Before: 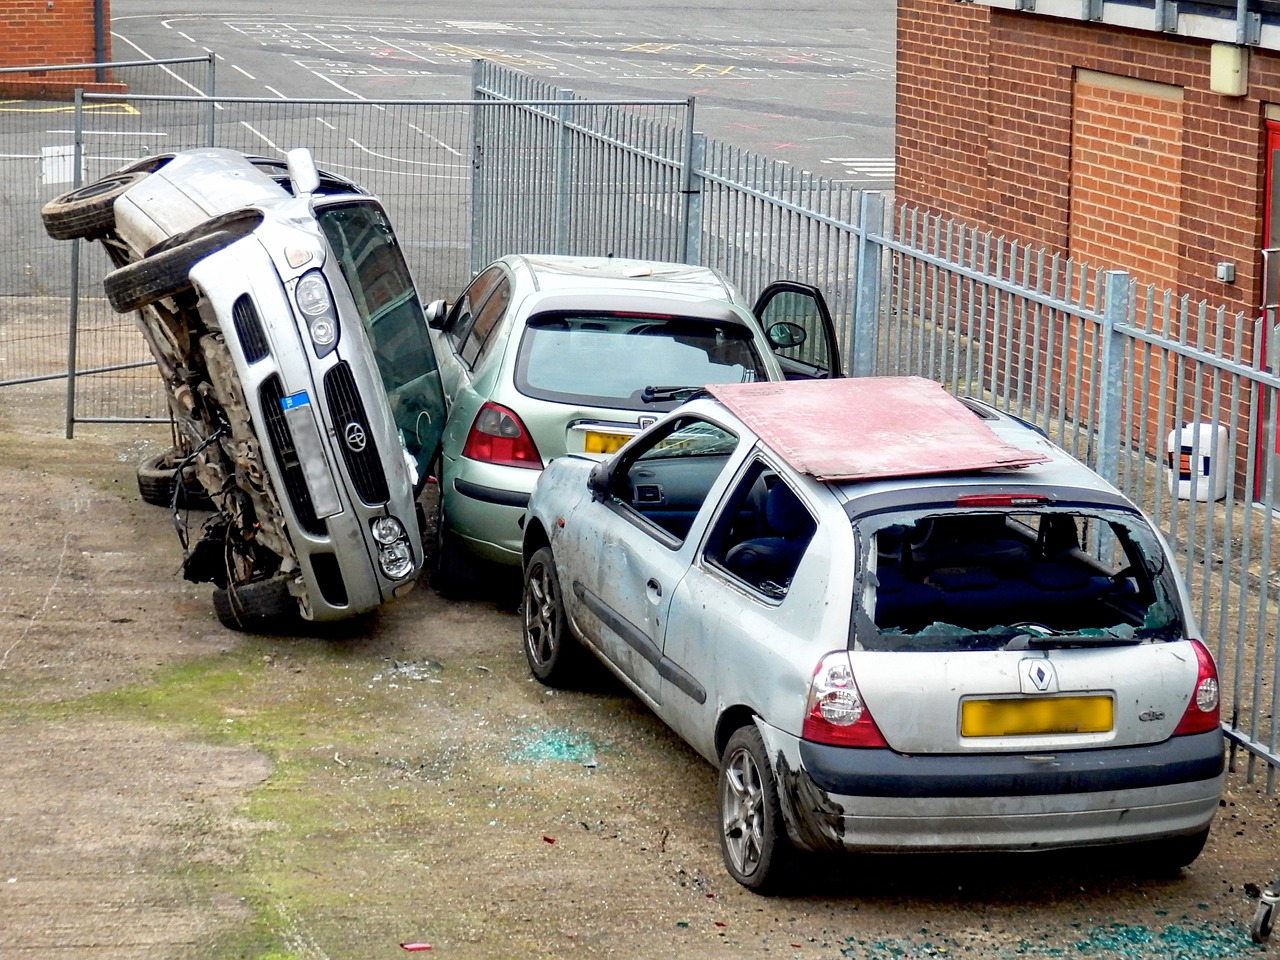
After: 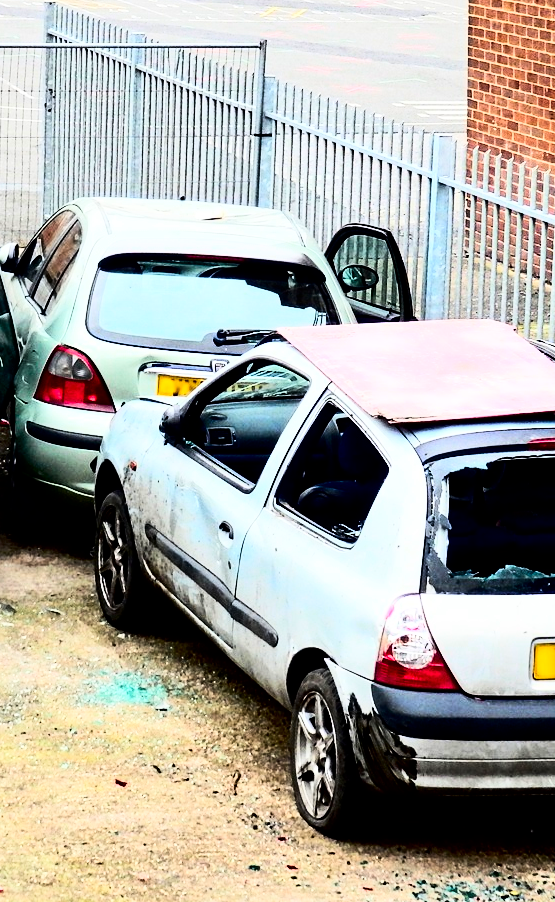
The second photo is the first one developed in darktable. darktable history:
rgb curve: curves: ch0 [(0, 0) (0.21, 0.15) (0.24, 0.21) (0.5, 0.75) (0.75, 0.96) (0.89, 0.99) (1, 1)]; ch1 [(0, 0.02) (0.21, 0.13) (0.25, 0.2) (0.5, 0.67) (0.75, 0.9) (0.89, 0.97) (1, 1)]; ch2 [(0, 0.02) (0.21, 0.13) (0.25, 0.2) (0.5, 0.67) (0.75, 0.9) (0.89, 0.97) (1, 1)], compensate middle gray true
crop: left 33.452%, top 6.025%, right 23.155%
color zones: curves: ch0 [(0.25, 0.5) (0.428, 0.473) (0.75, 0.5)]; ch1 [(0.243, 0.479) (0.398, 0.452) (0.75, 0.5)]
contrast brightness saturation: contrast 0.13, brightness -0.24, saturation 0.14
